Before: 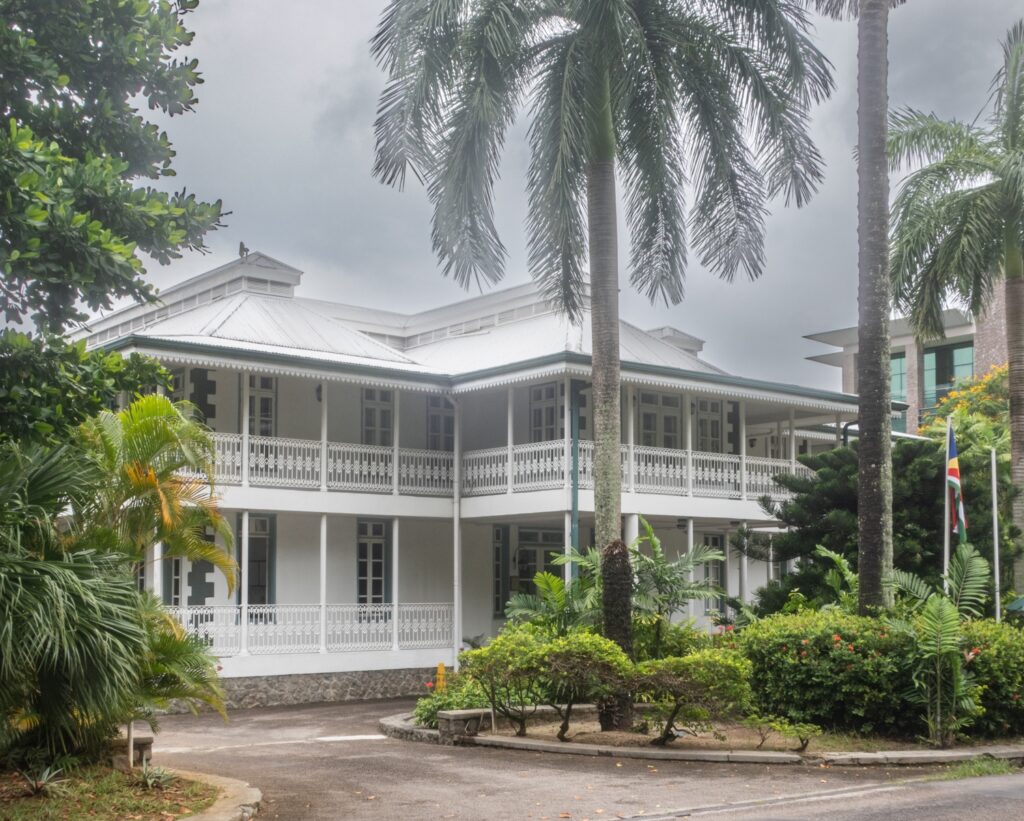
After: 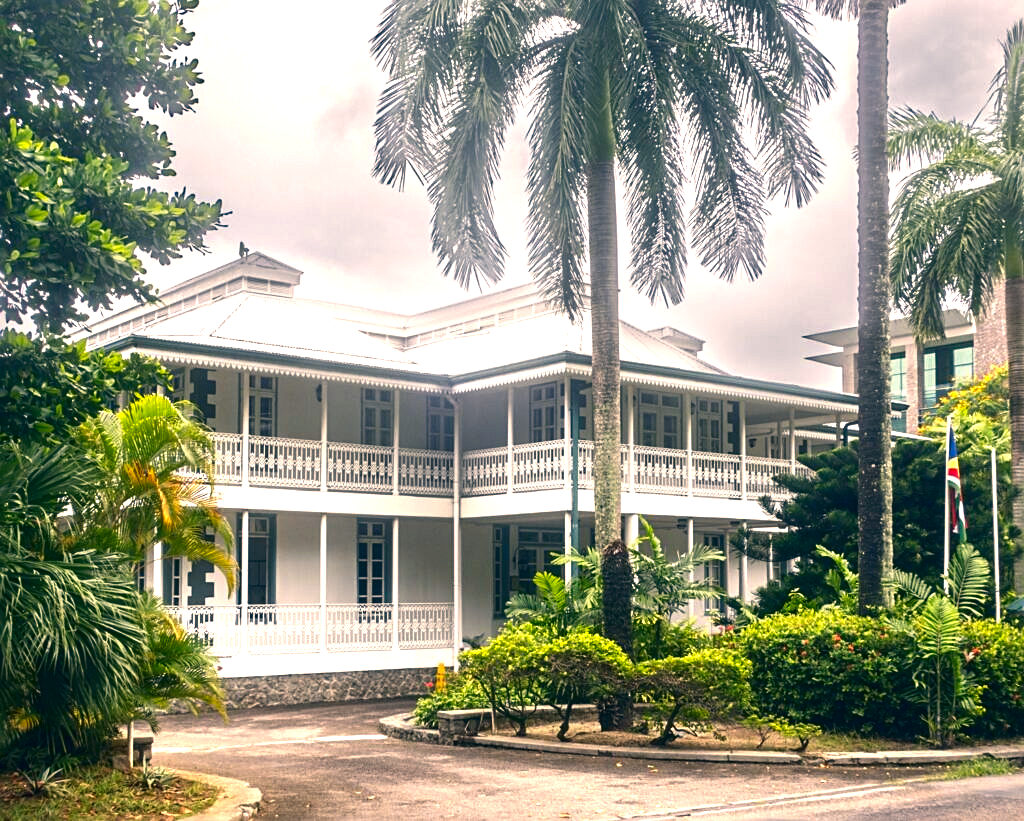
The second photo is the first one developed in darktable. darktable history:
exposure: black level correction 0, exposure 0.95 EV, compensate highlight preservation false
contrast brightness saturation: brightness -0.246, saturation 0.202
color correction: highlights a* 10.36, highlights b* 14.27, shadows a* -9.8, shadows b* -15.03
sharpen: on, module defaults
